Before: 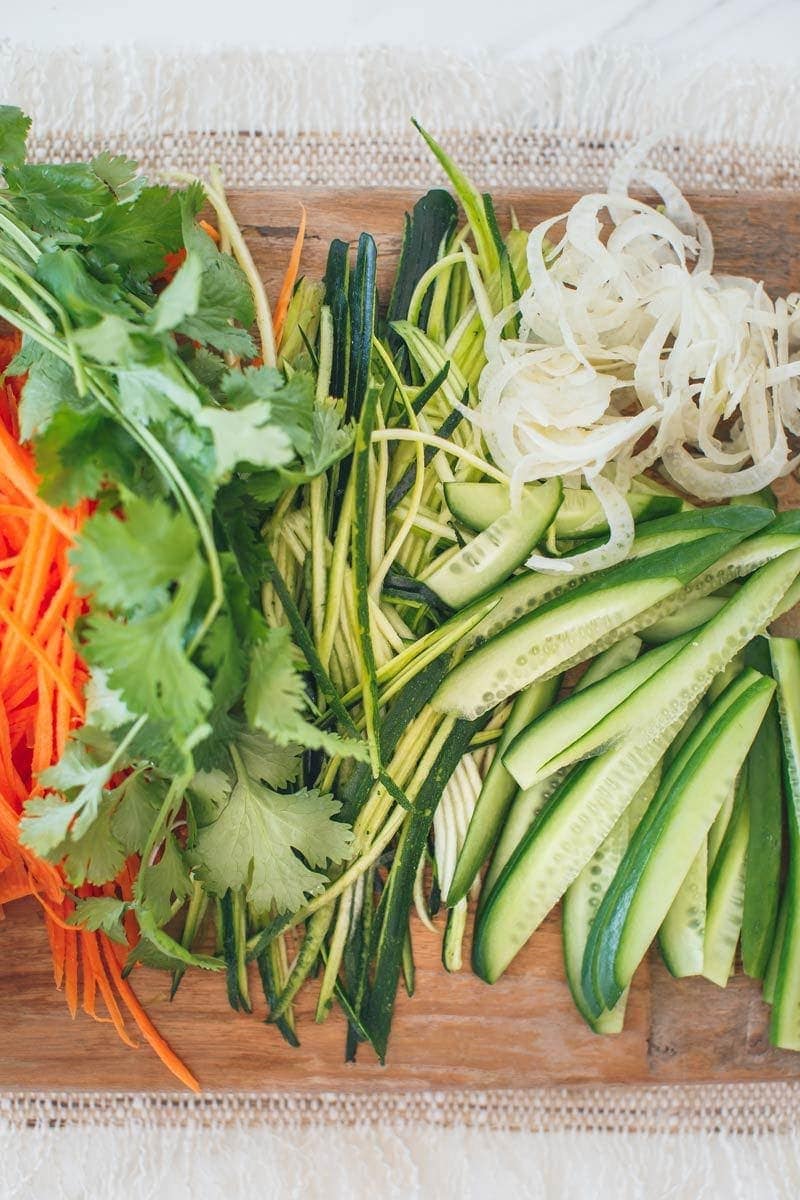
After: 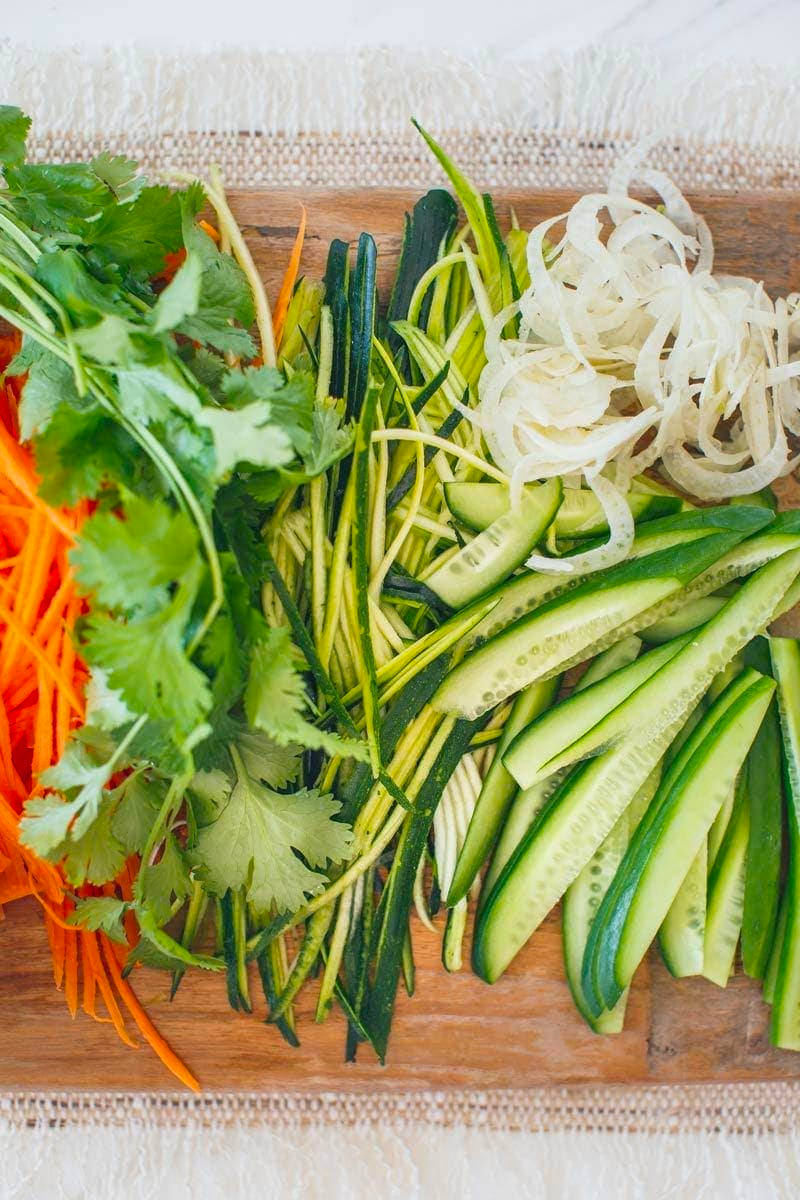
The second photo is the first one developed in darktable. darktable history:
color balance rgb: shadows lift › chroma 2.019%, shadows lift › hue 248.37°, perceptual saturation grading › global saturation 29.645%
